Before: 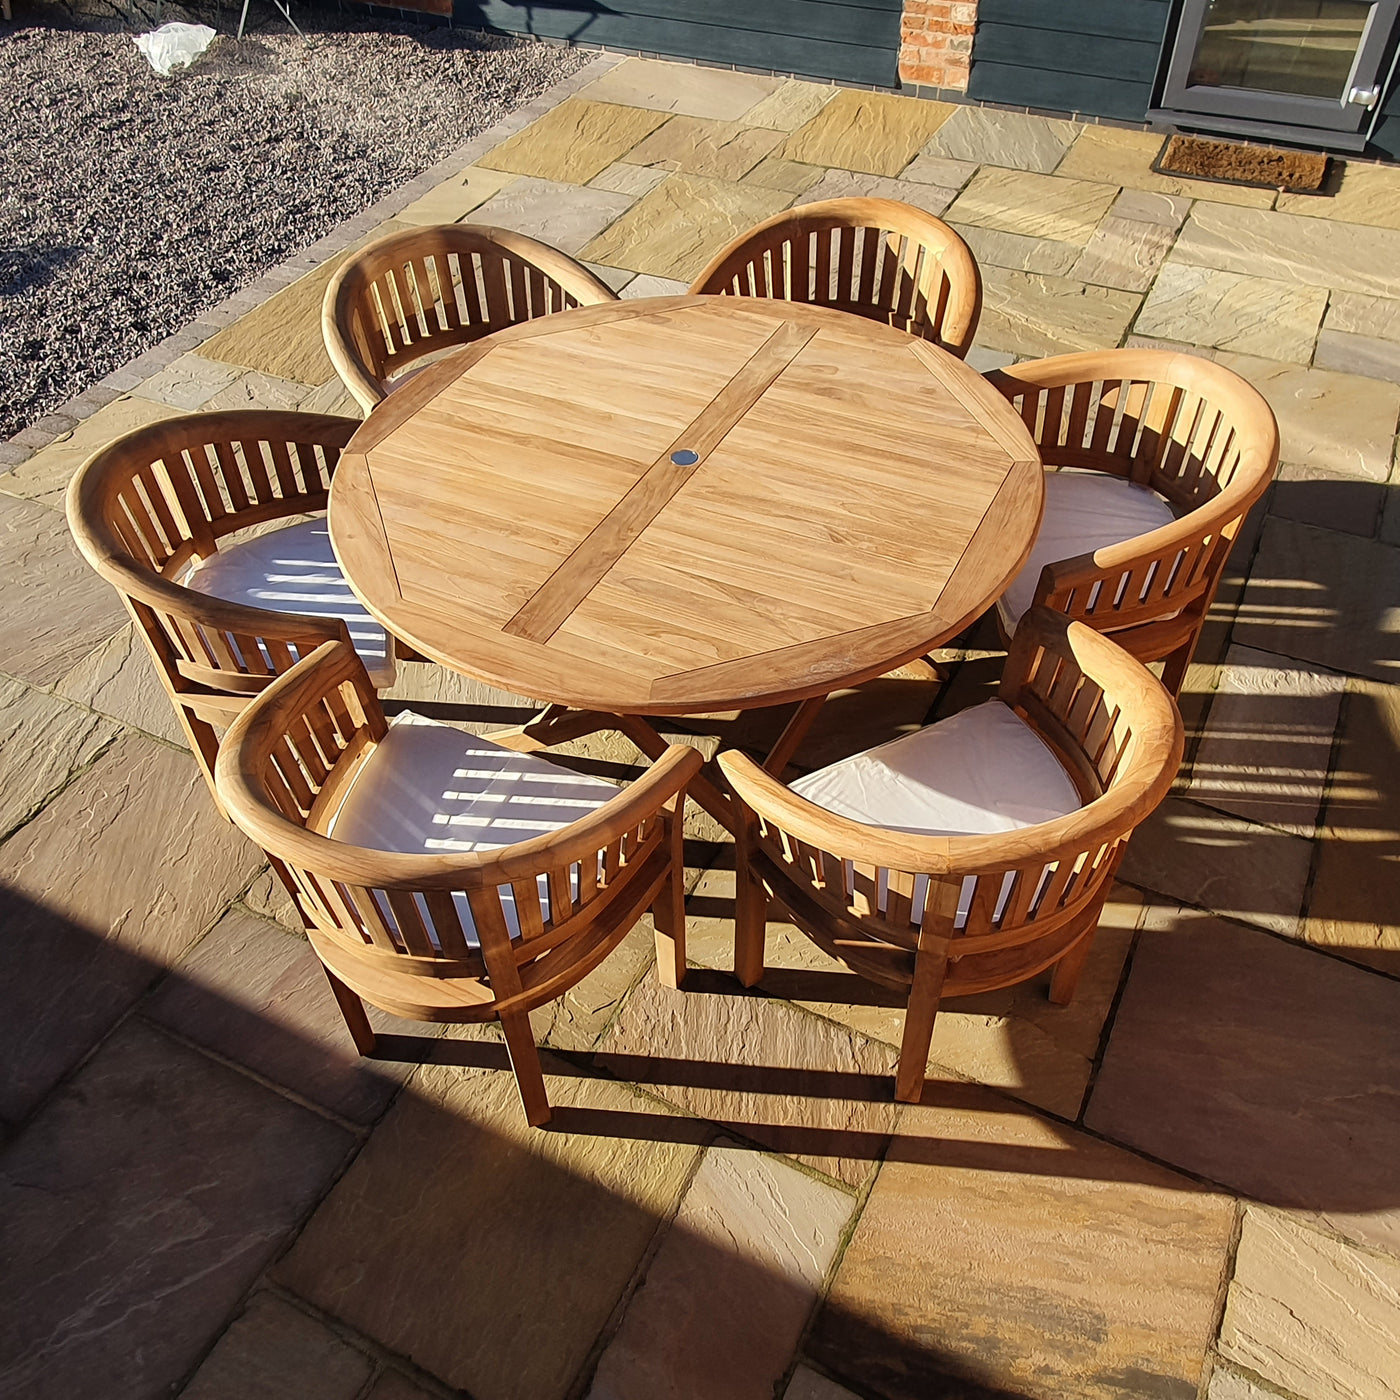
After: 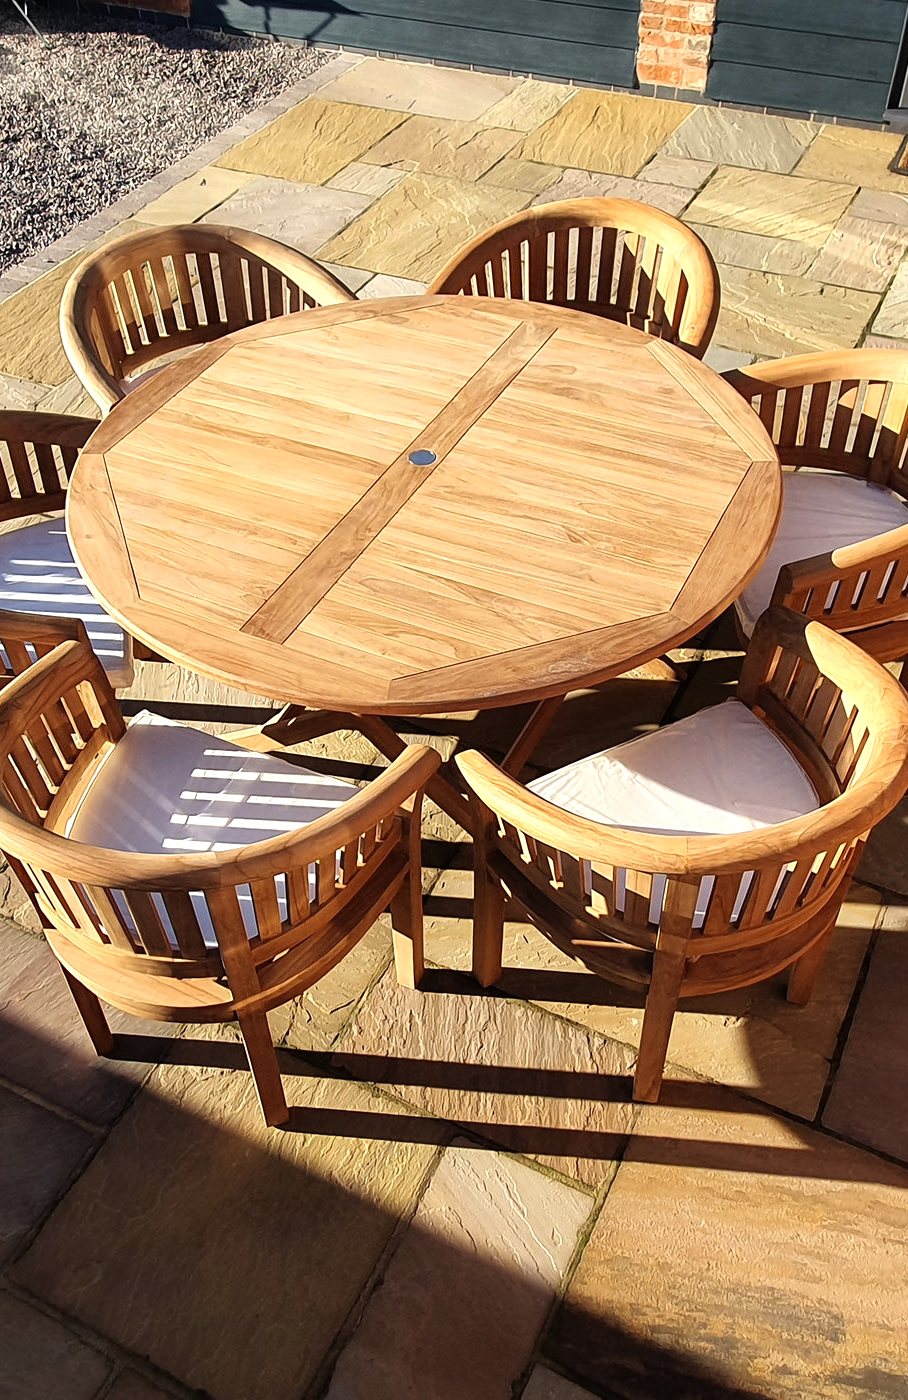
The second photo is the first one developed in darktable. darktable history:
tone equalizer: -8 EV -0.453 EV, -7 EV -0.369 EV, -6 EV -0.303 EV, -5 EV -0.219 EV, -3 EV 0.217 EV, -2 EV 0.316 EV, -1 EV 0.382 EV, +0 EV 0.437 EV
crop and rotate: left 18.775%, right 16.345%
